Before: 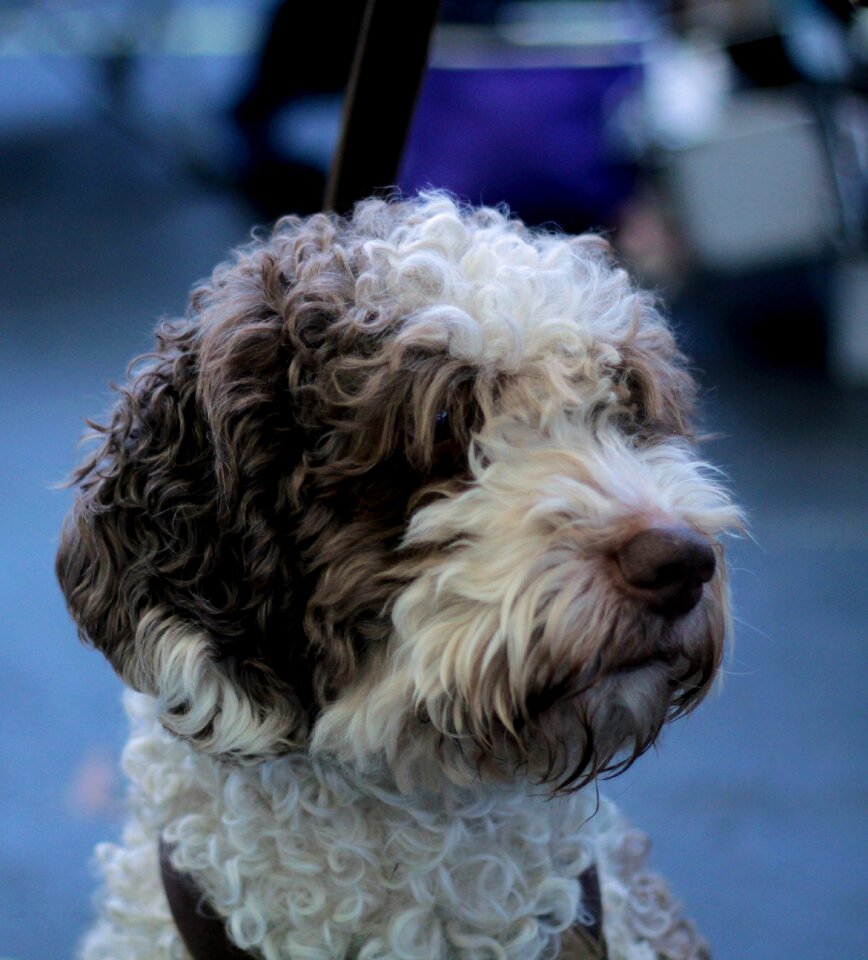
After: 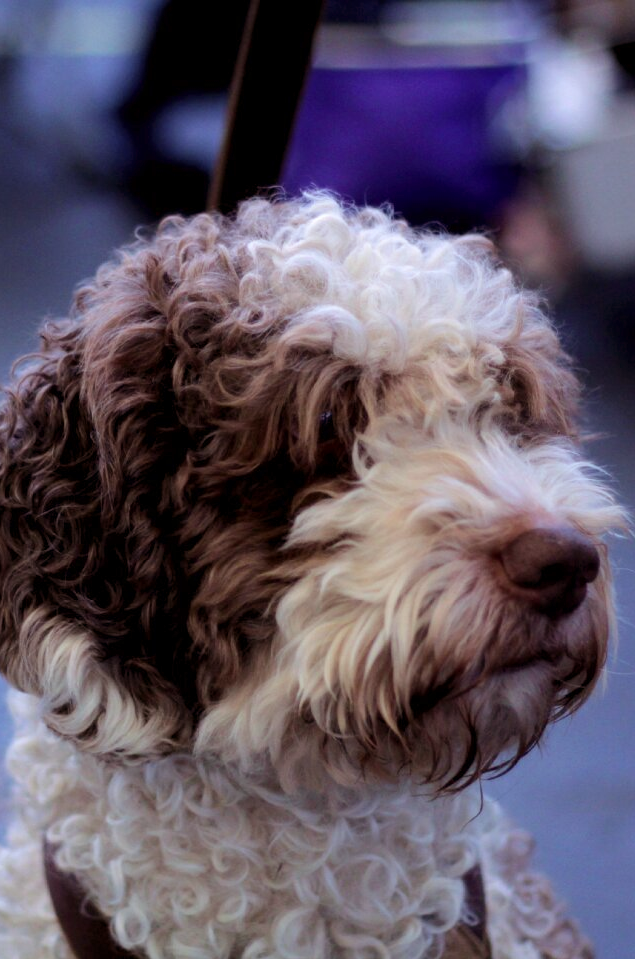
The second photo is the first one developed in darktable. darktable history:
crop: left 13.443%, right 13.31%
rgb levels: mode RGB, independent channels, levels [[0, 0.474, 1], [0, 0.5, 1], [0, 0.5, 1]]
